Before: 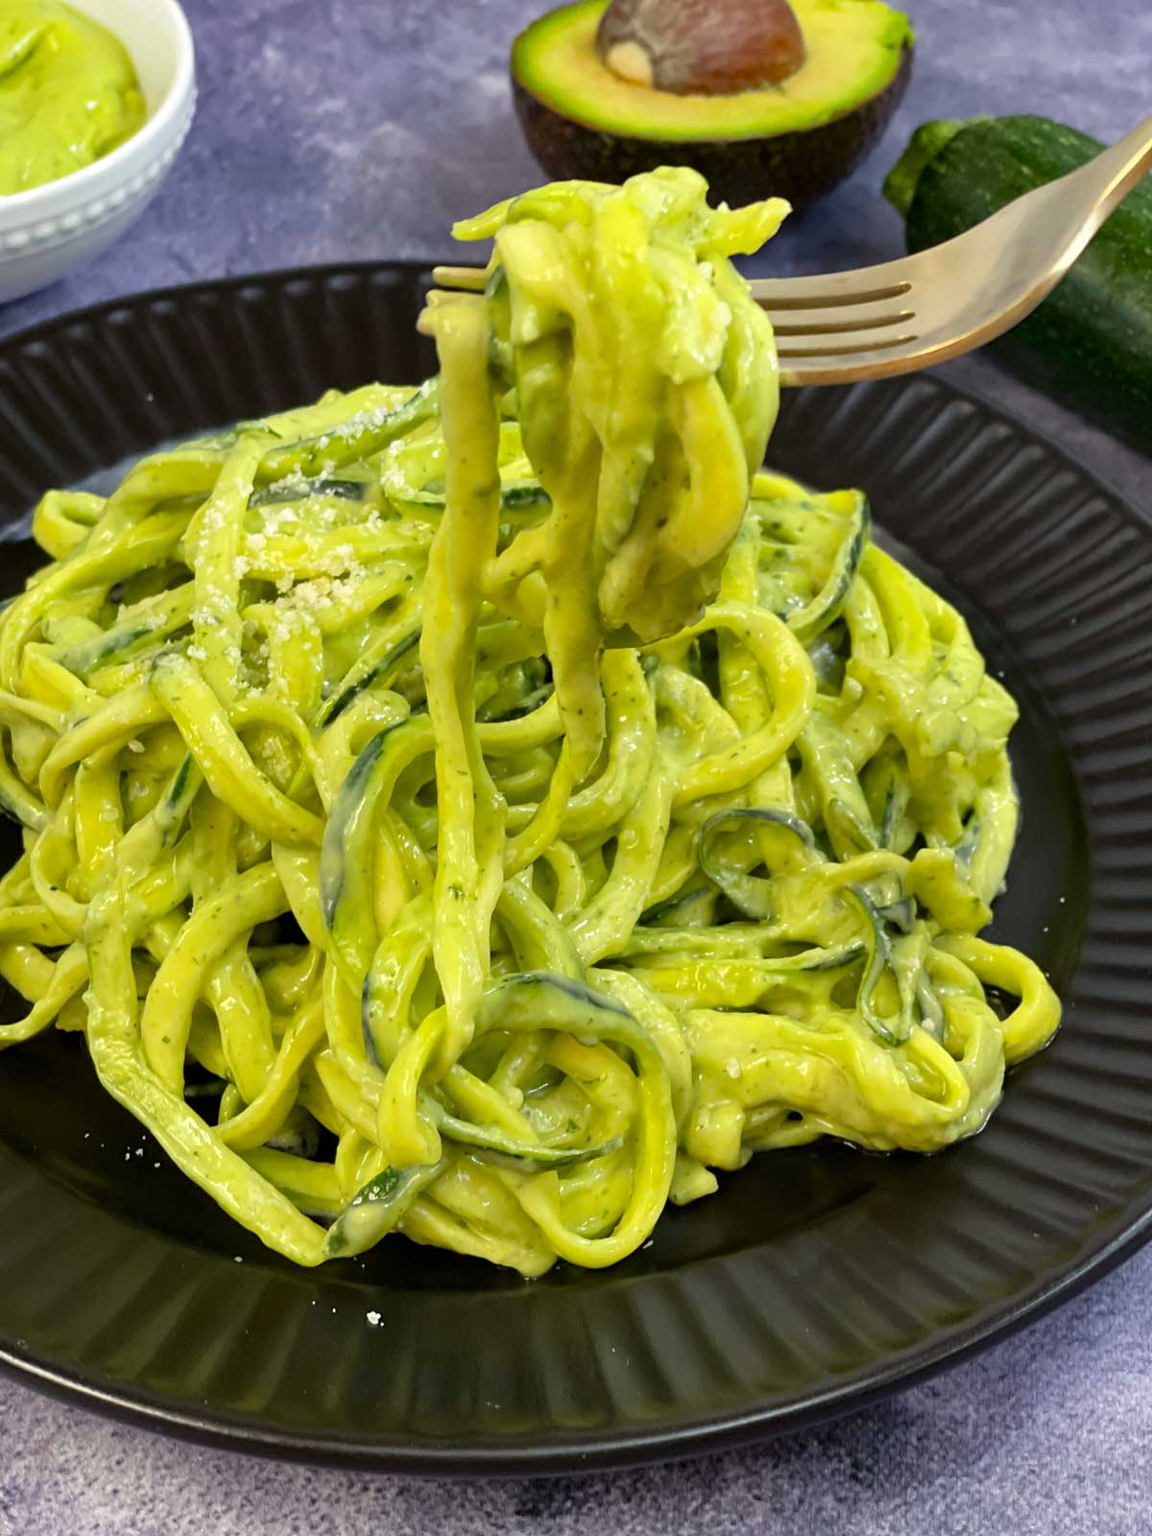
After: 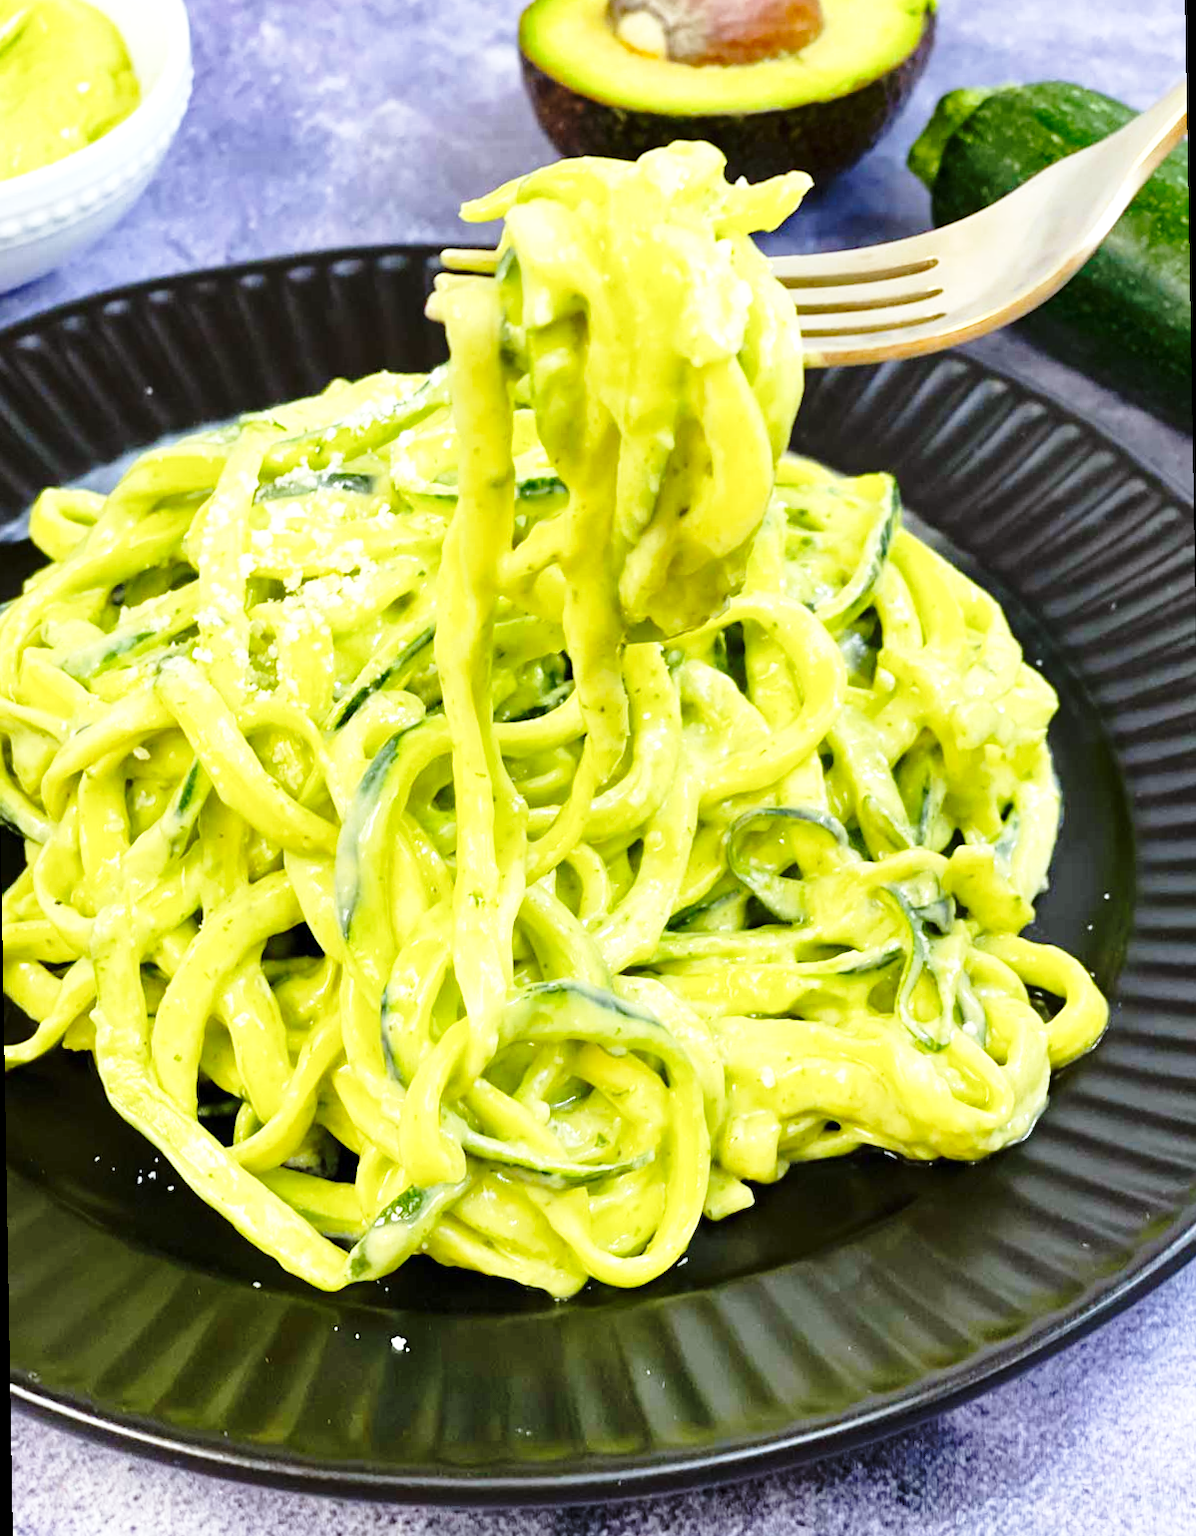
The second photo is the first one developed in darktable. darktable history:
rotate and perspective: rotation -1°, crop left 0.011, crop right 0.989, crop top 0.025, crop bottom 0.975
base curve: curves: ch0 [(0, 0) (0.028, 0.03) (0.121, 0.232) (0.46, 0.748) (0.859, 0.968) (1, 1)], preserve colors none
exposure: exposure 0.6 EV, compensate highlight preservation false
white balance: red 0.954, blue 1.079
